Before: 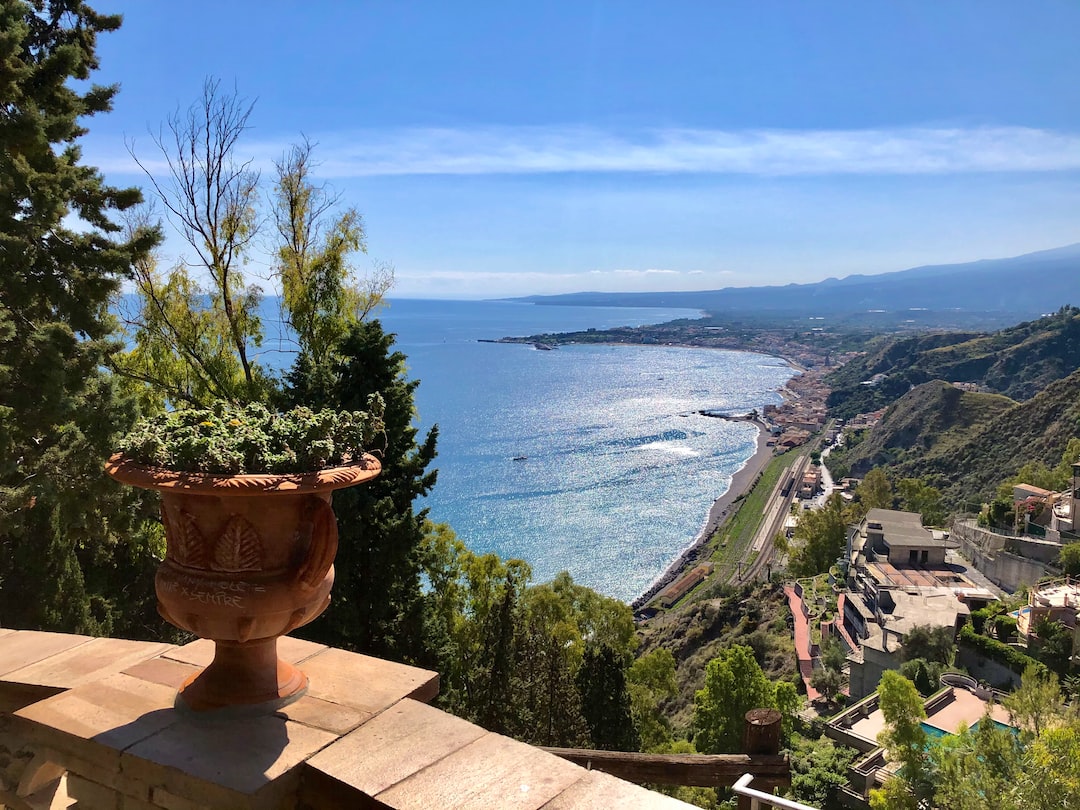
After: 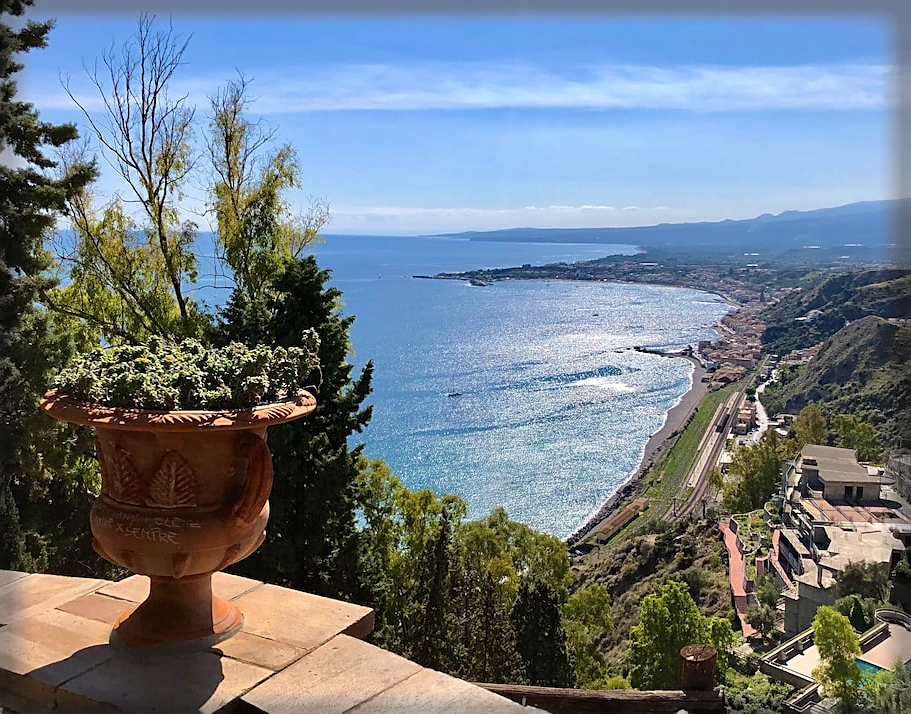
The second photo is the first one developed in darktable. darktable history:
crop: left 6.035%, top 7.94%, right 9.527%, bottom 3.907%
sharpen: on, module defaults
vignetting: fall-off start 92.9%, fall-off radius 5.12%, automatic ratio true, width/height ratio 1.331, shape 0.045
exposure: compensate highlight preservation false
tone equalizer: edges refinement/feathering 500, mask exposure compensation -1.57 EV, preserve details no
